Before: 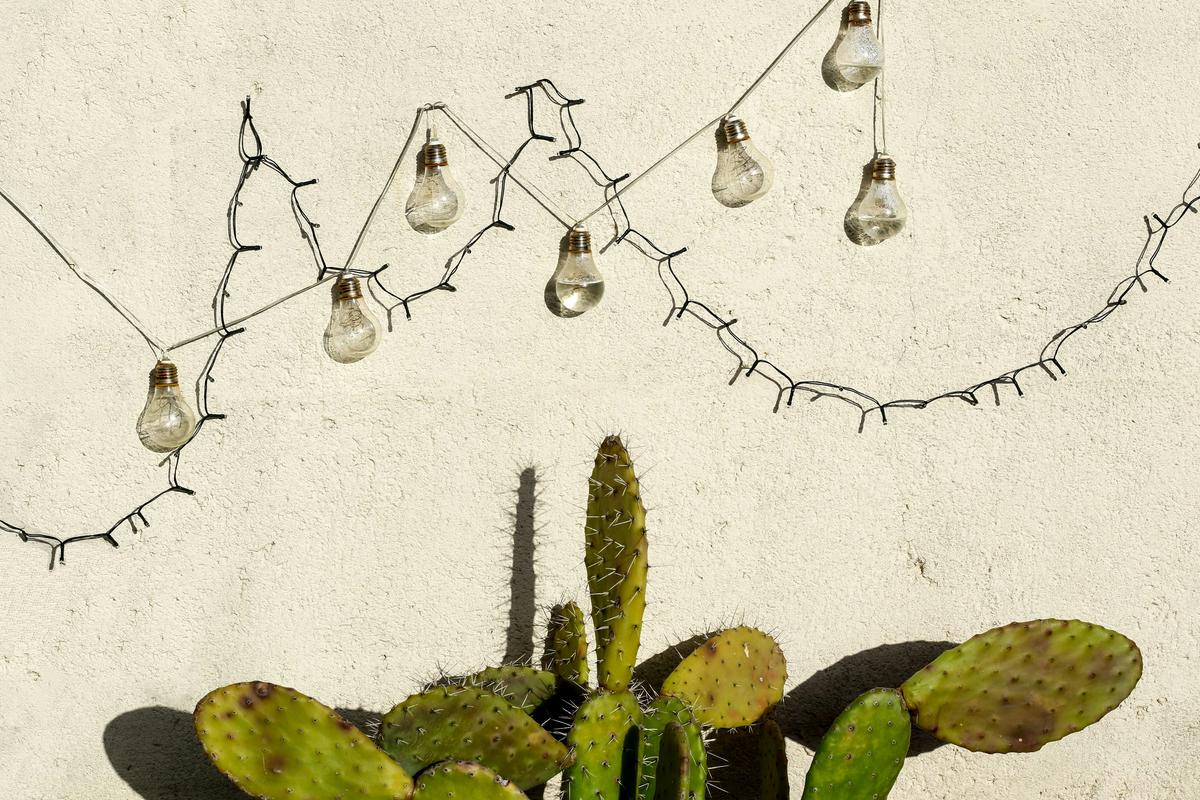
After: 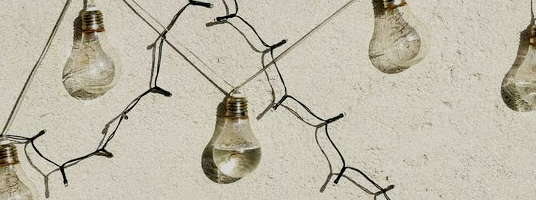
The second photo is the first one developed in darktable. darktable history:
grain: coarseness 0.09 ISO
crop: left 28.64%, top 16.832%, right 26.637%, bottom 58.055%
filmic rgb: black relative exposure -7.65 EV, white relative exposure 4.56 EV, hardness 3.61
local contrast: mode bilateral grid, contrast 20, coarseness 50, detail 140%, midtone range 0.2
